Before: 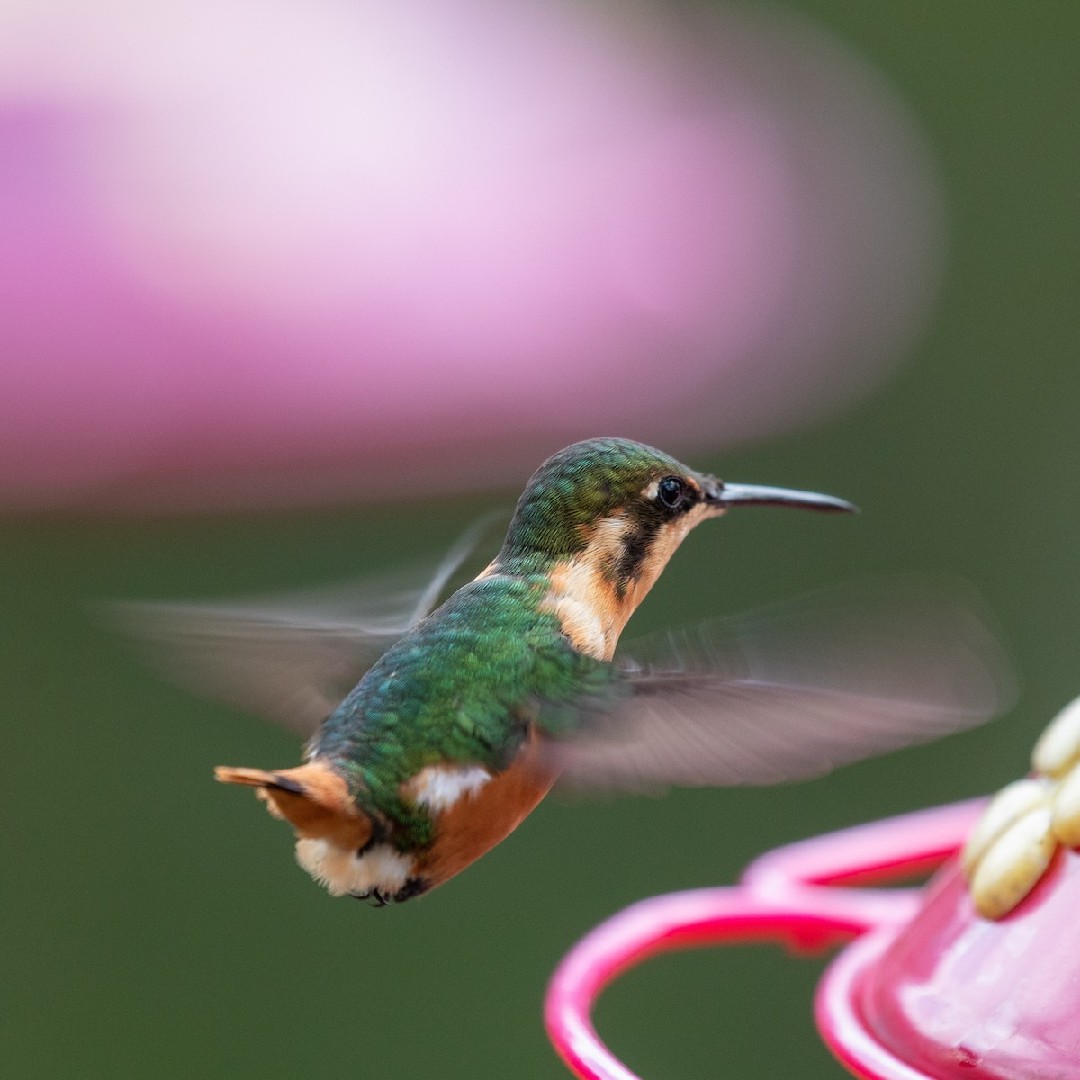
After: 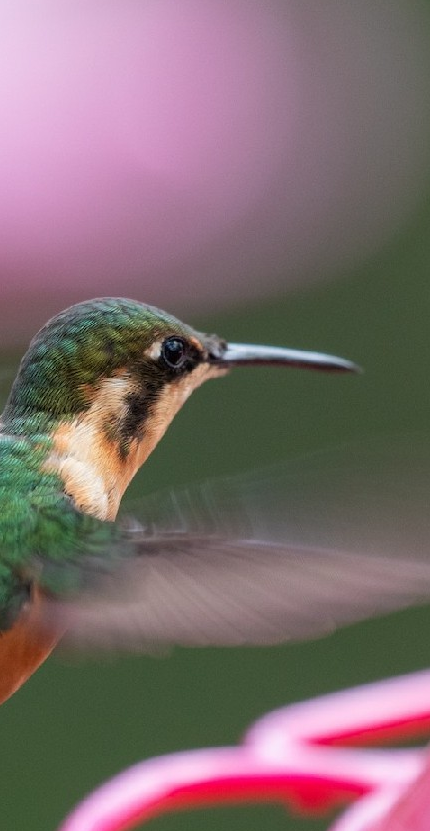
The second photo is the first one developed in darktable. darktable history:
crop: left 46.085%, top 13.038%, right 14.071%, bottom 9.964%
